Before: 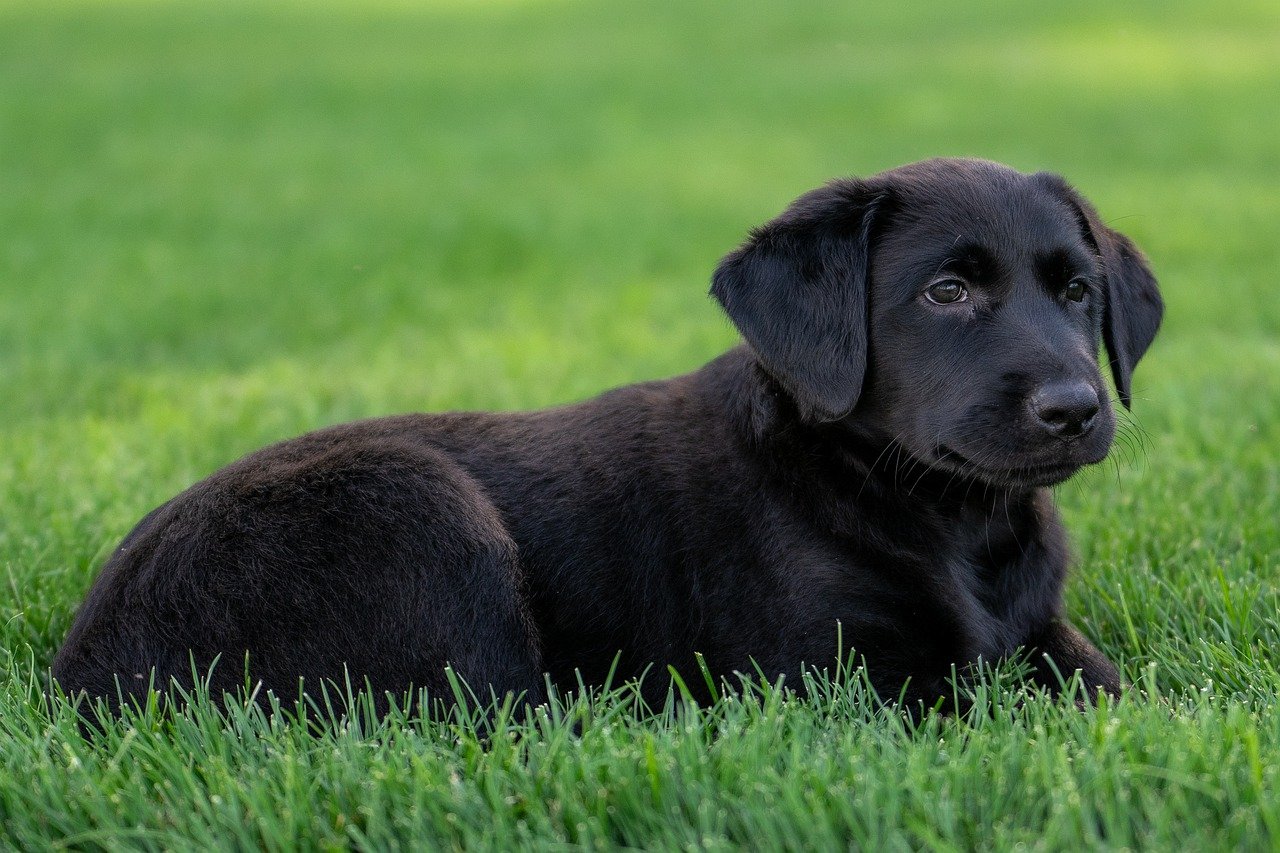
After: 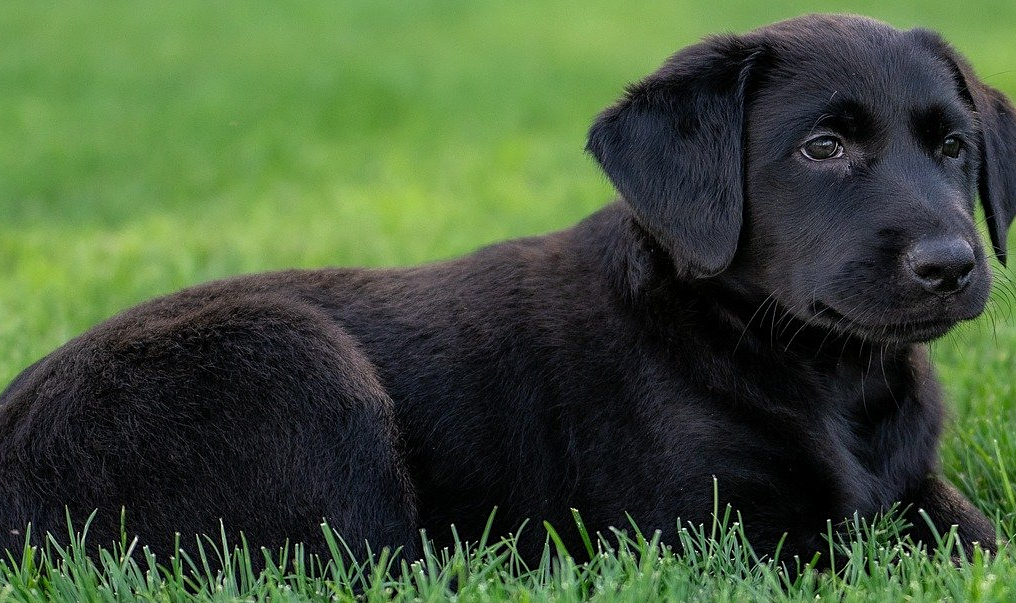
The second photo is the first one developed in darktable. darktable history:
sharpen: amount 0.2
tone equalizer: on, module defaults
crop: left 9.712%, top 16.928%, right 10.845%, bottom 12.332%
